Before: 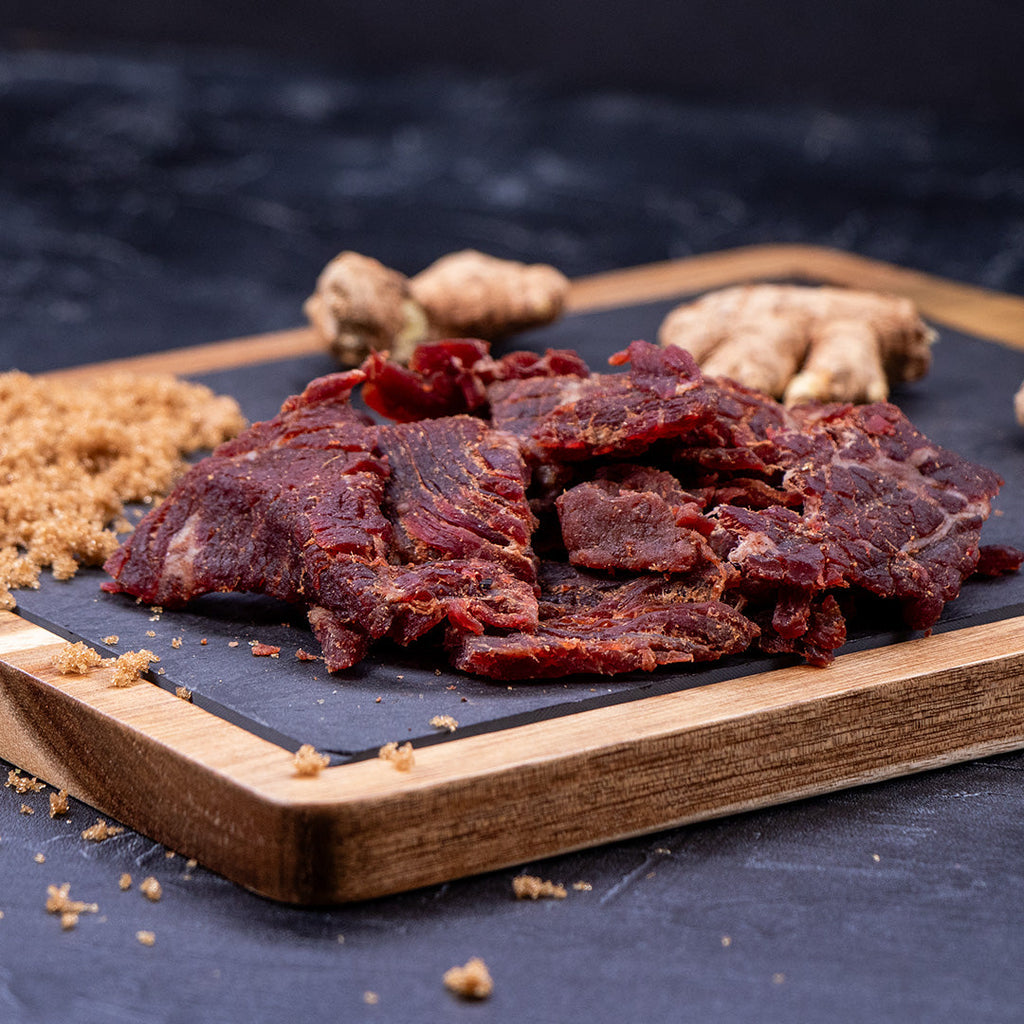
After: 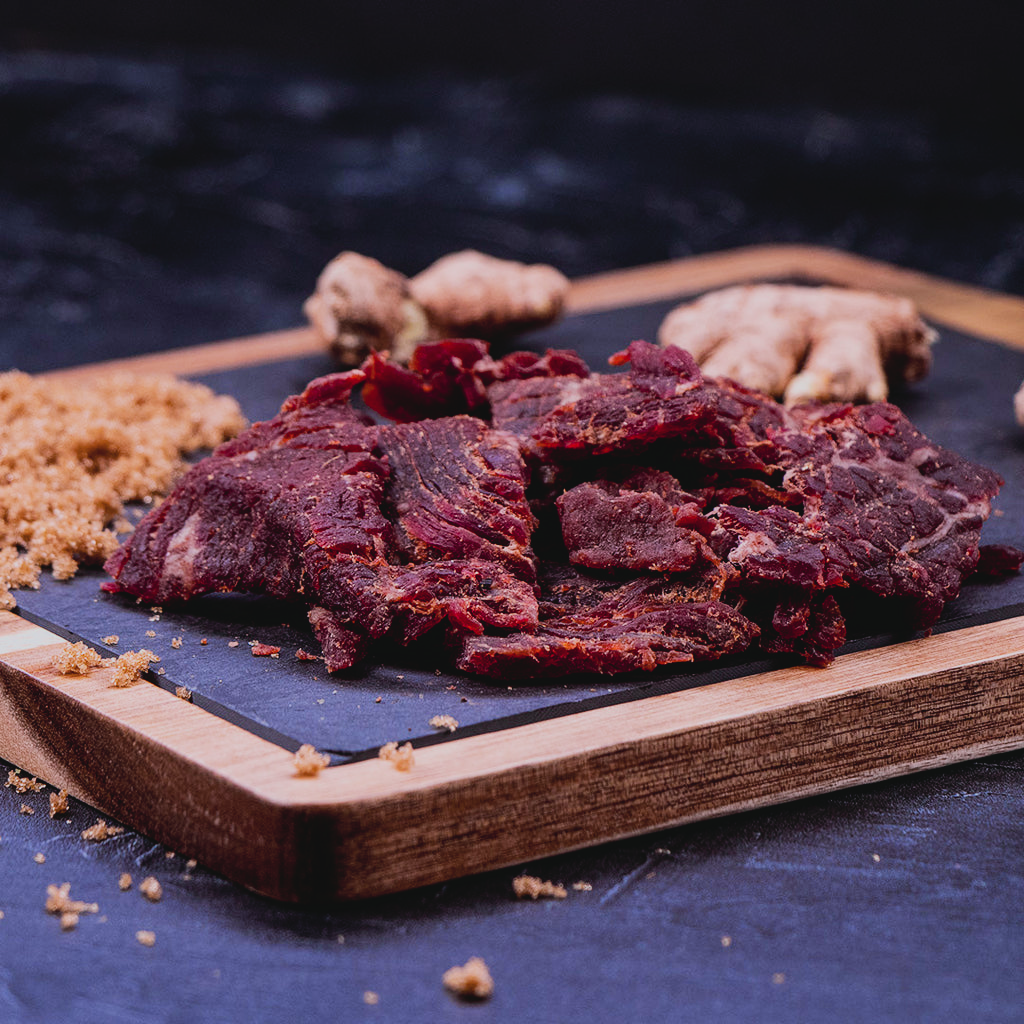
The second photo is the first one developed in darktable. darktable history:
filmic rgb: black relative exposure -7.5 EV, white relative exposure 5 EV, hardness 3.31, contrast 1.3, contrast in shadows safe
color balance rgb: linear chroma grading › shadows -8%, linear chroma grading › global chroma 10%, perceptual saturation grading › global saturation 2%, perceptual saturation grading › highlights -2%, perceptual saturation grading › mid-tones 4%, perceptual saturation grading › shadows 8%, perceptual brilliance grading › global brilliance 2%, perceptual brilliance grading › highlights -4%, global vibrance 16%, saturation formula JzAzBz (2021)
color calibration: illuminant as shot in camera, x 0.358, y 0.373, temperature 4628.91 K
tone curve: curves: ch0 [(0, 0.046) (0.04, 0.074) (0.883, 0.858) (1, 1)]; ch1 [(0, 0) (0.146, 0.159) (0.338, 0.365) (0.417, 0.455) (0.489, 0.486) (0.504, 0.502) (0.529, 0.537) (0.563, 0.567) (1, 1)]; ch2 [(0, 0) (0.307, 0.298) (0.388, 0.375) (0.443, 0.456) (0.485, 0.492) (0.544, 0.525) (1, 1)], color space Lab, independent channels, preserve colors none
